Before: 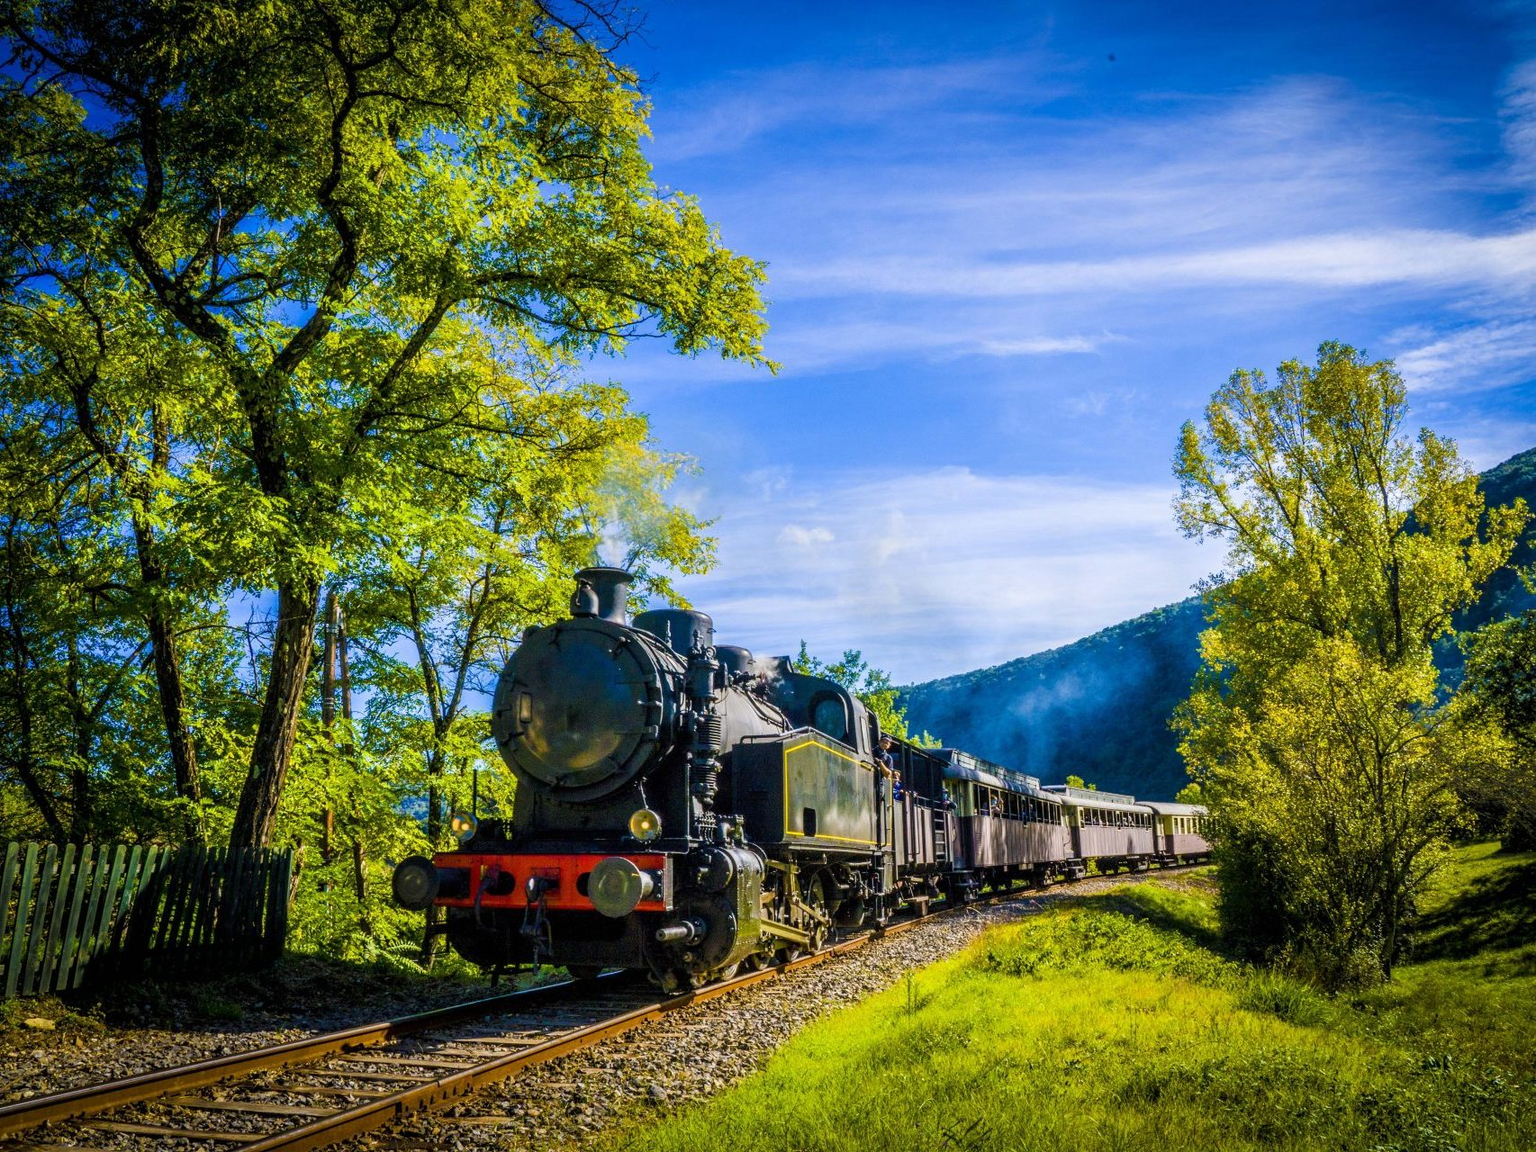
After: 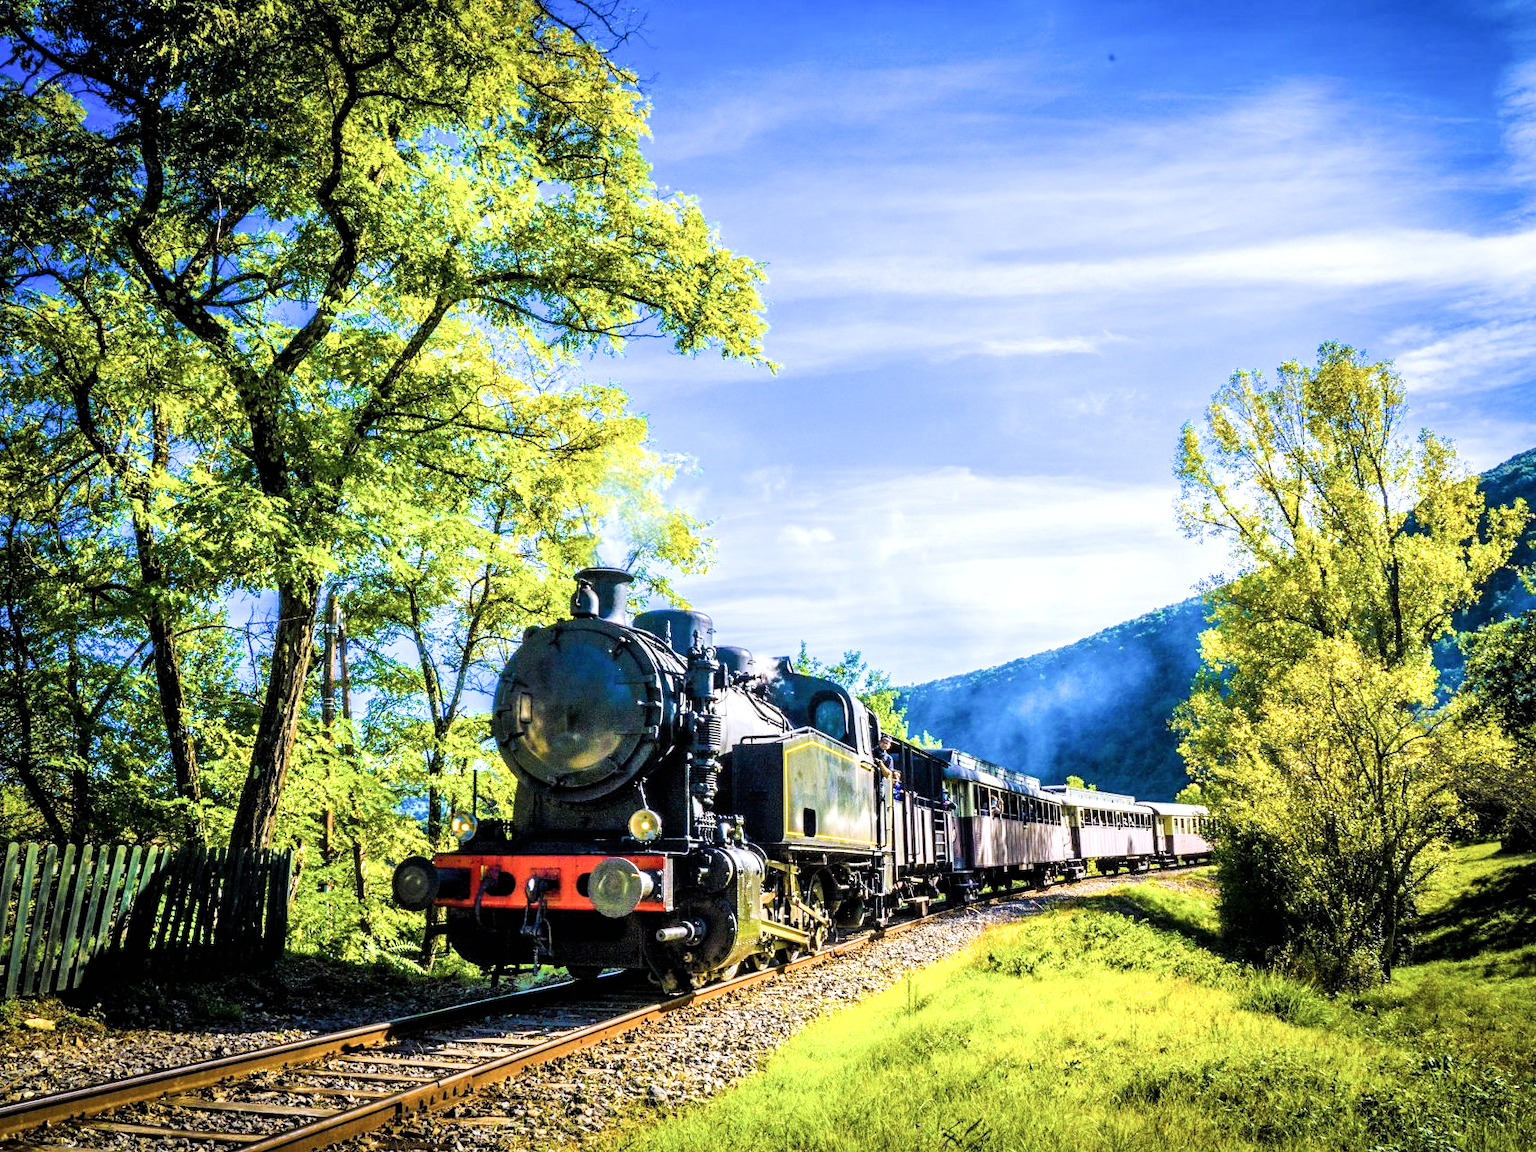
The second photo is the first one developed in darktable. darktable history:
shadows and highlights: radius 44.78, white point adjustment 6.64, compress 79.65%, highlights color adjustment 78.42%, soften with gaussian
exposure: exposure 1 EV, compensate highlight preservation false
filmic rgb: white relative exposure 3.85 EV, hardness 4.3
color calibration: illuminant as shot in camera, x 0.358, y 0.373, temperature 4628.91 K
tone equalizer: -8 EV -0.417 EV, -7 EV -0.389 EV, -6 EV -0.333 EV, -5 EV -0.222 EV, -3 EV 0.222 EV, -2 EV 0.333 EV, -1 EV 0.389 EV, +0 EV 0.417 EV, edges refinement/feathering 500, mask exposure compensation -1.57 EV, preserve details no
